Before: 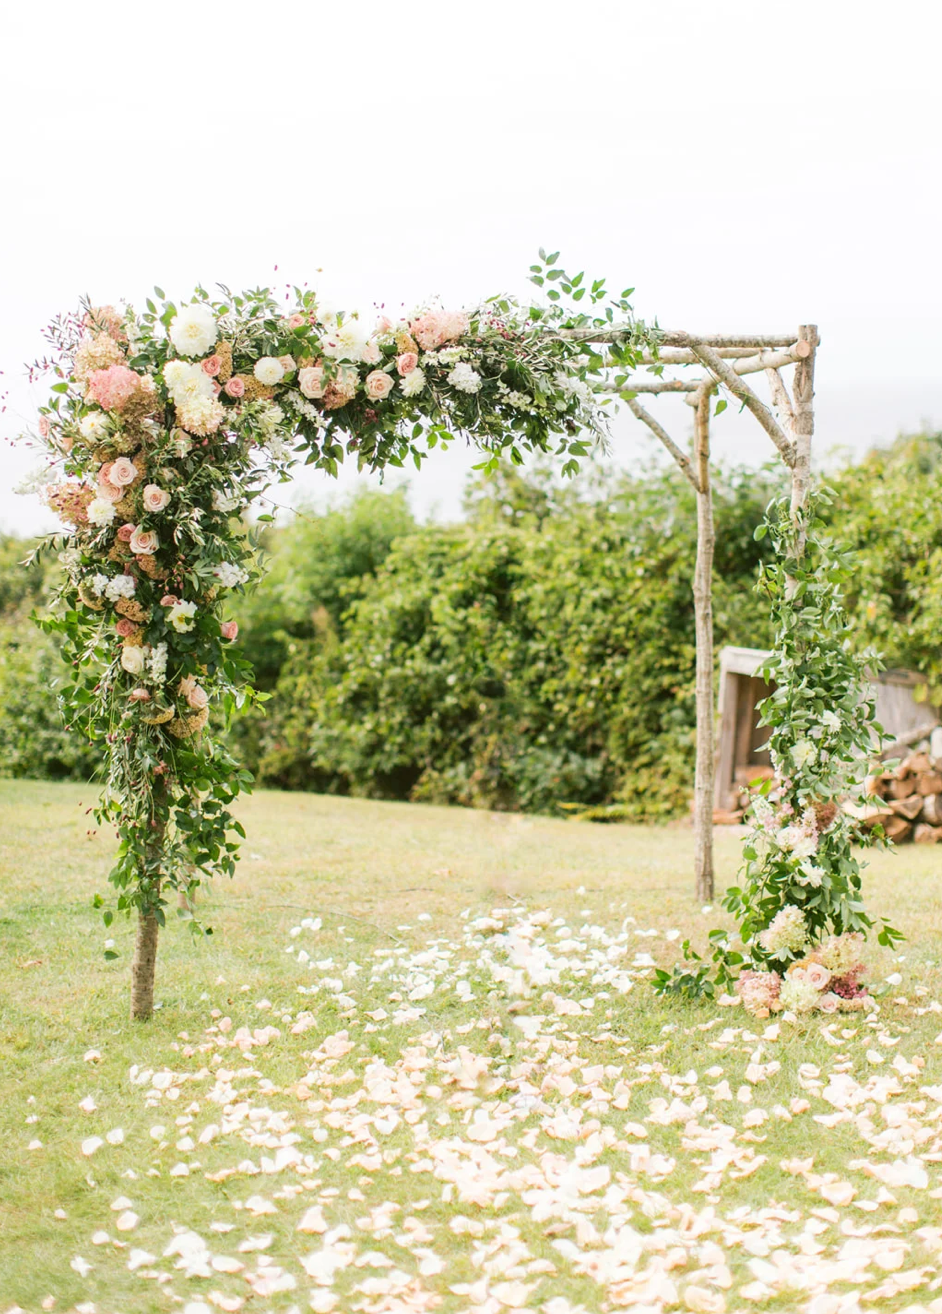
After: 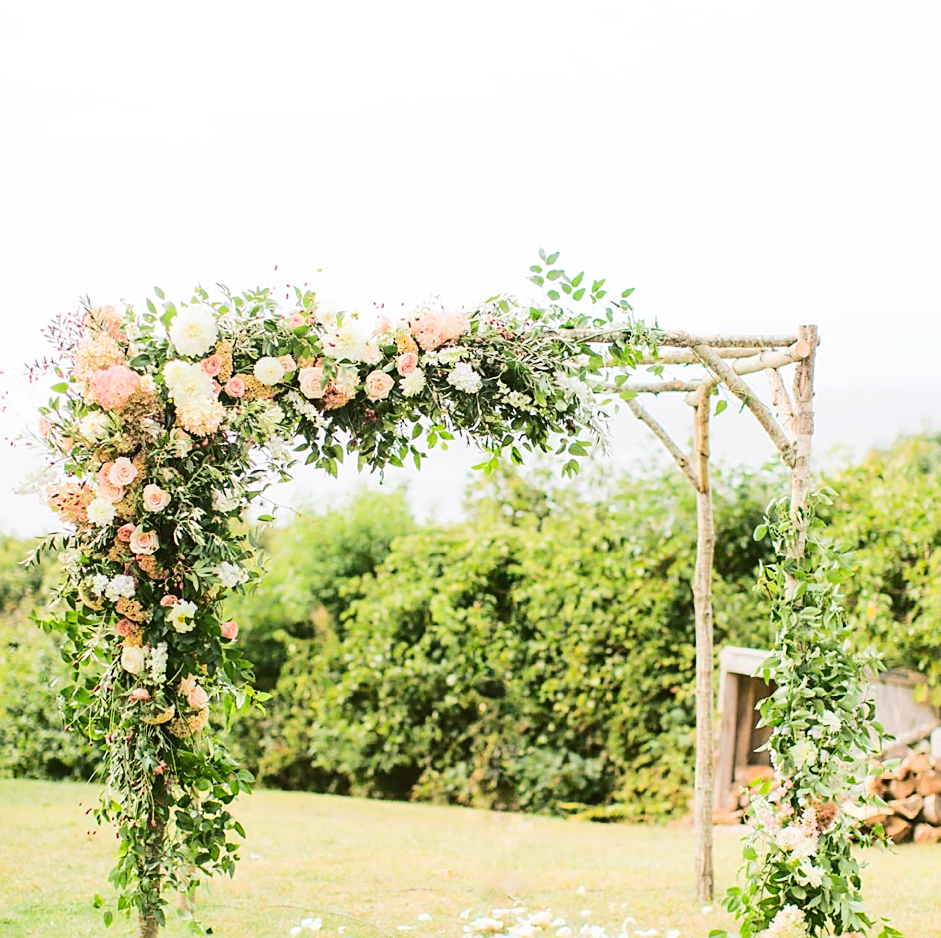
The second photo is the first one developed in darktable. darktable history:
crop: bottom 28.576%
rgb curve: curves: ch0 [(0, 0) (0.284, 0.292) (0.505, 0.644) (1, 1)]; ch1 [(0, 0) (0.284, 0.292) (0.505, 0.644) (1, 1)]; ch2 [(0, 0) (0.284, 0.292) (0.505, 0.644) (1, 1)], compensate middle gray true
sharpen: on, module defaults
